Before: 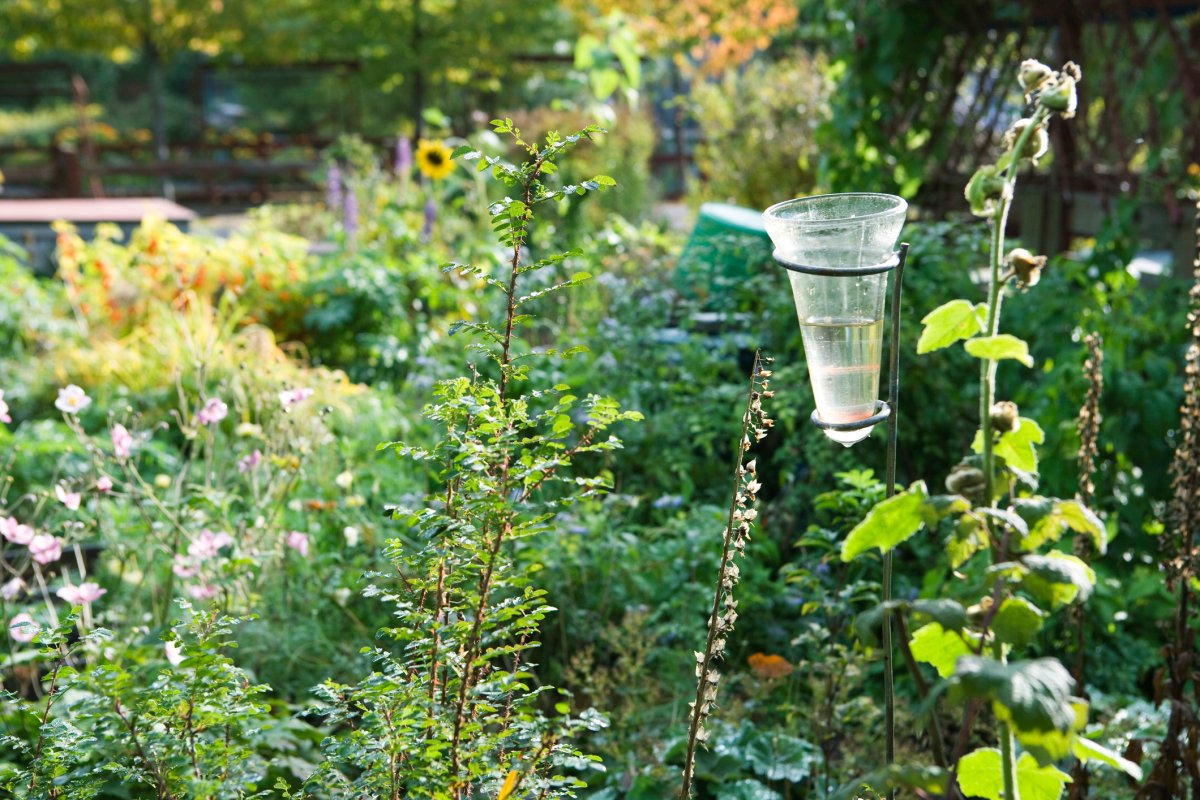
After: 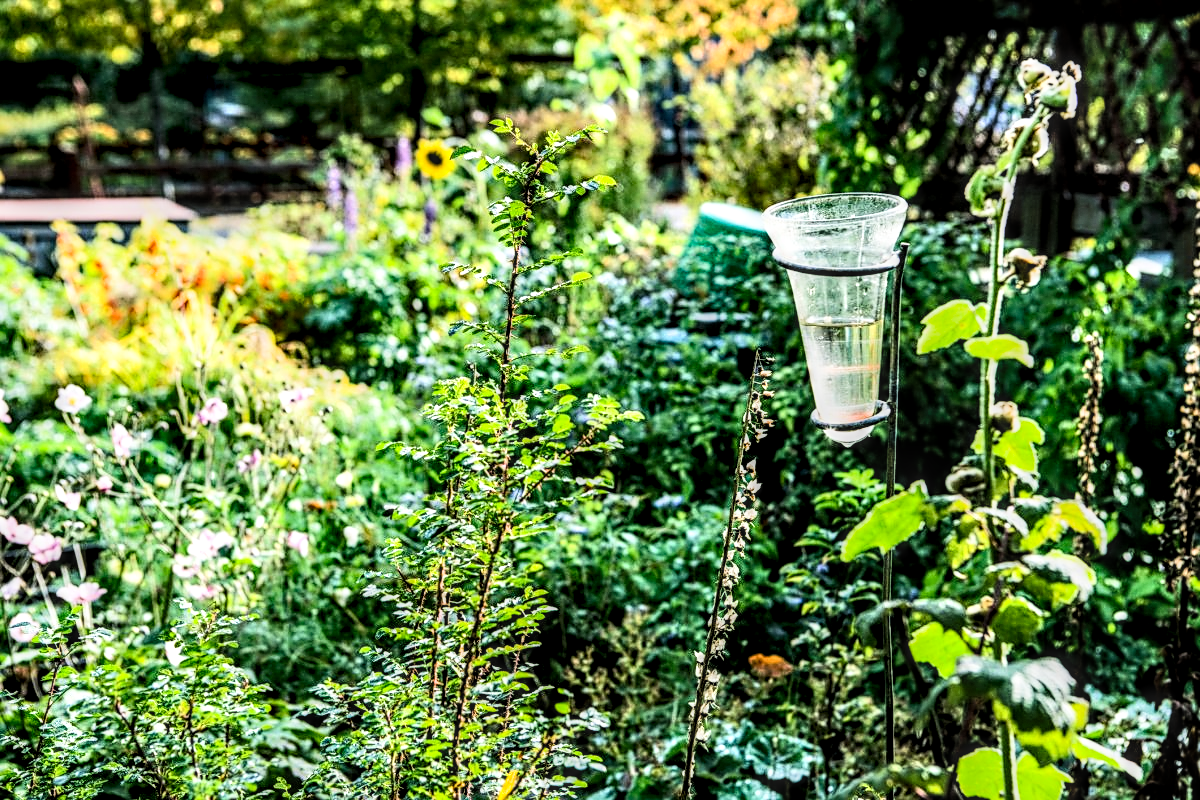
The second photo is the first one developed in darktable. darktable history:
local contrast: highlights 0%, shadows 0%, detail 182%
filmic rgb: black relative exposure -5 EV, white relative exposure 3.5 EV, hardness 3.19, contrast 1.5, highlights saturation mix -50%
shadows and highlights: soften with gaussian
contrast brightness saturation: contrast 0.23, brightness 0.1, saturation 0.29
sharpen: on, module defaults
